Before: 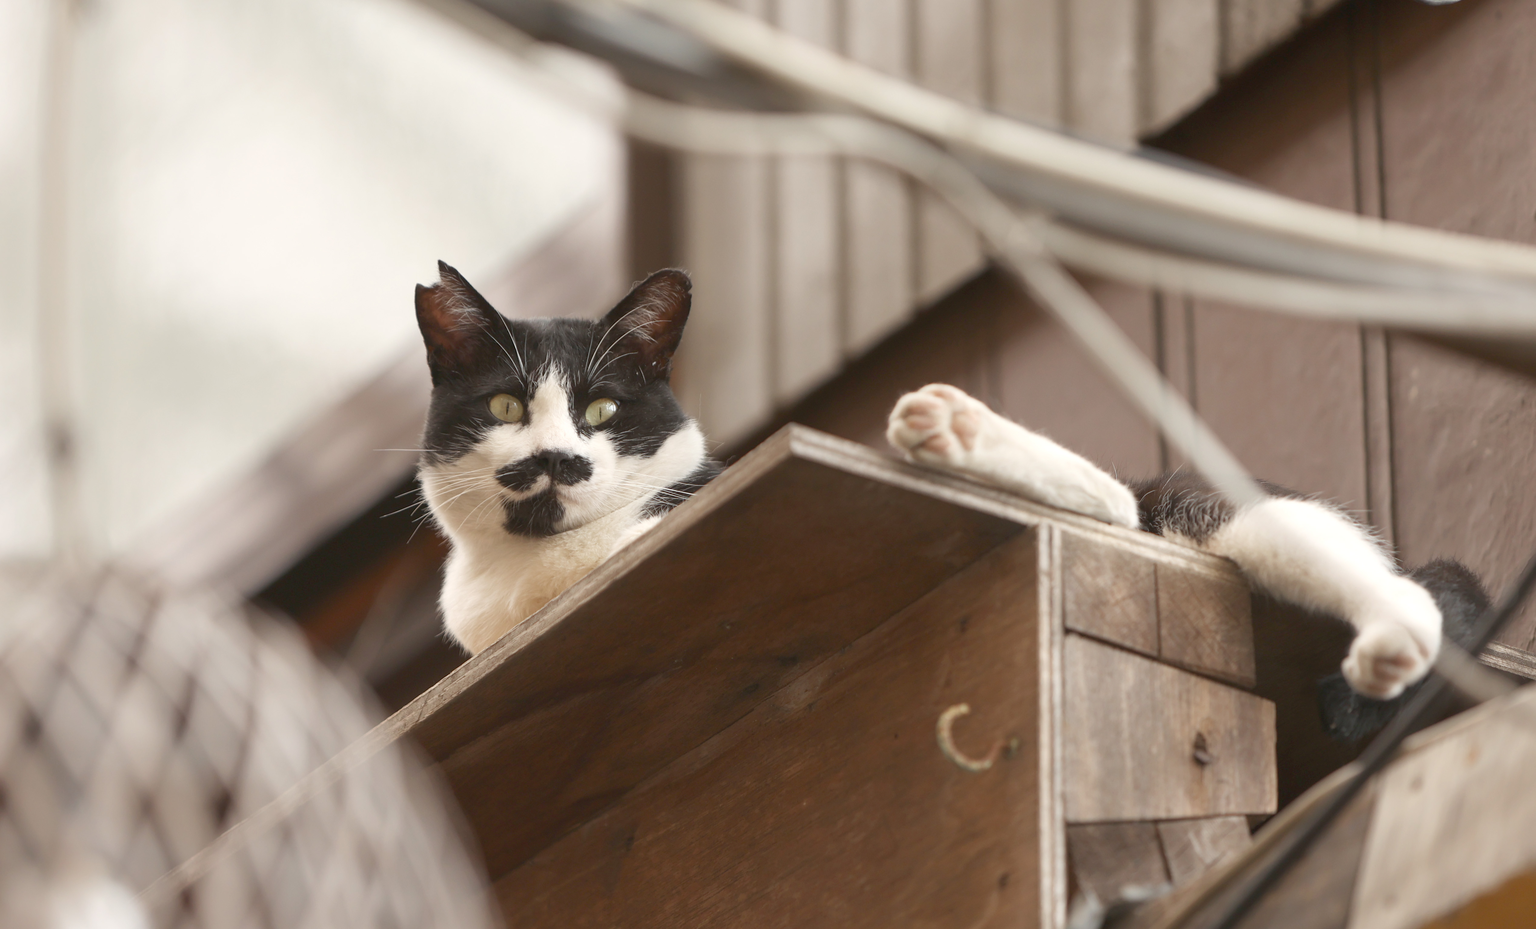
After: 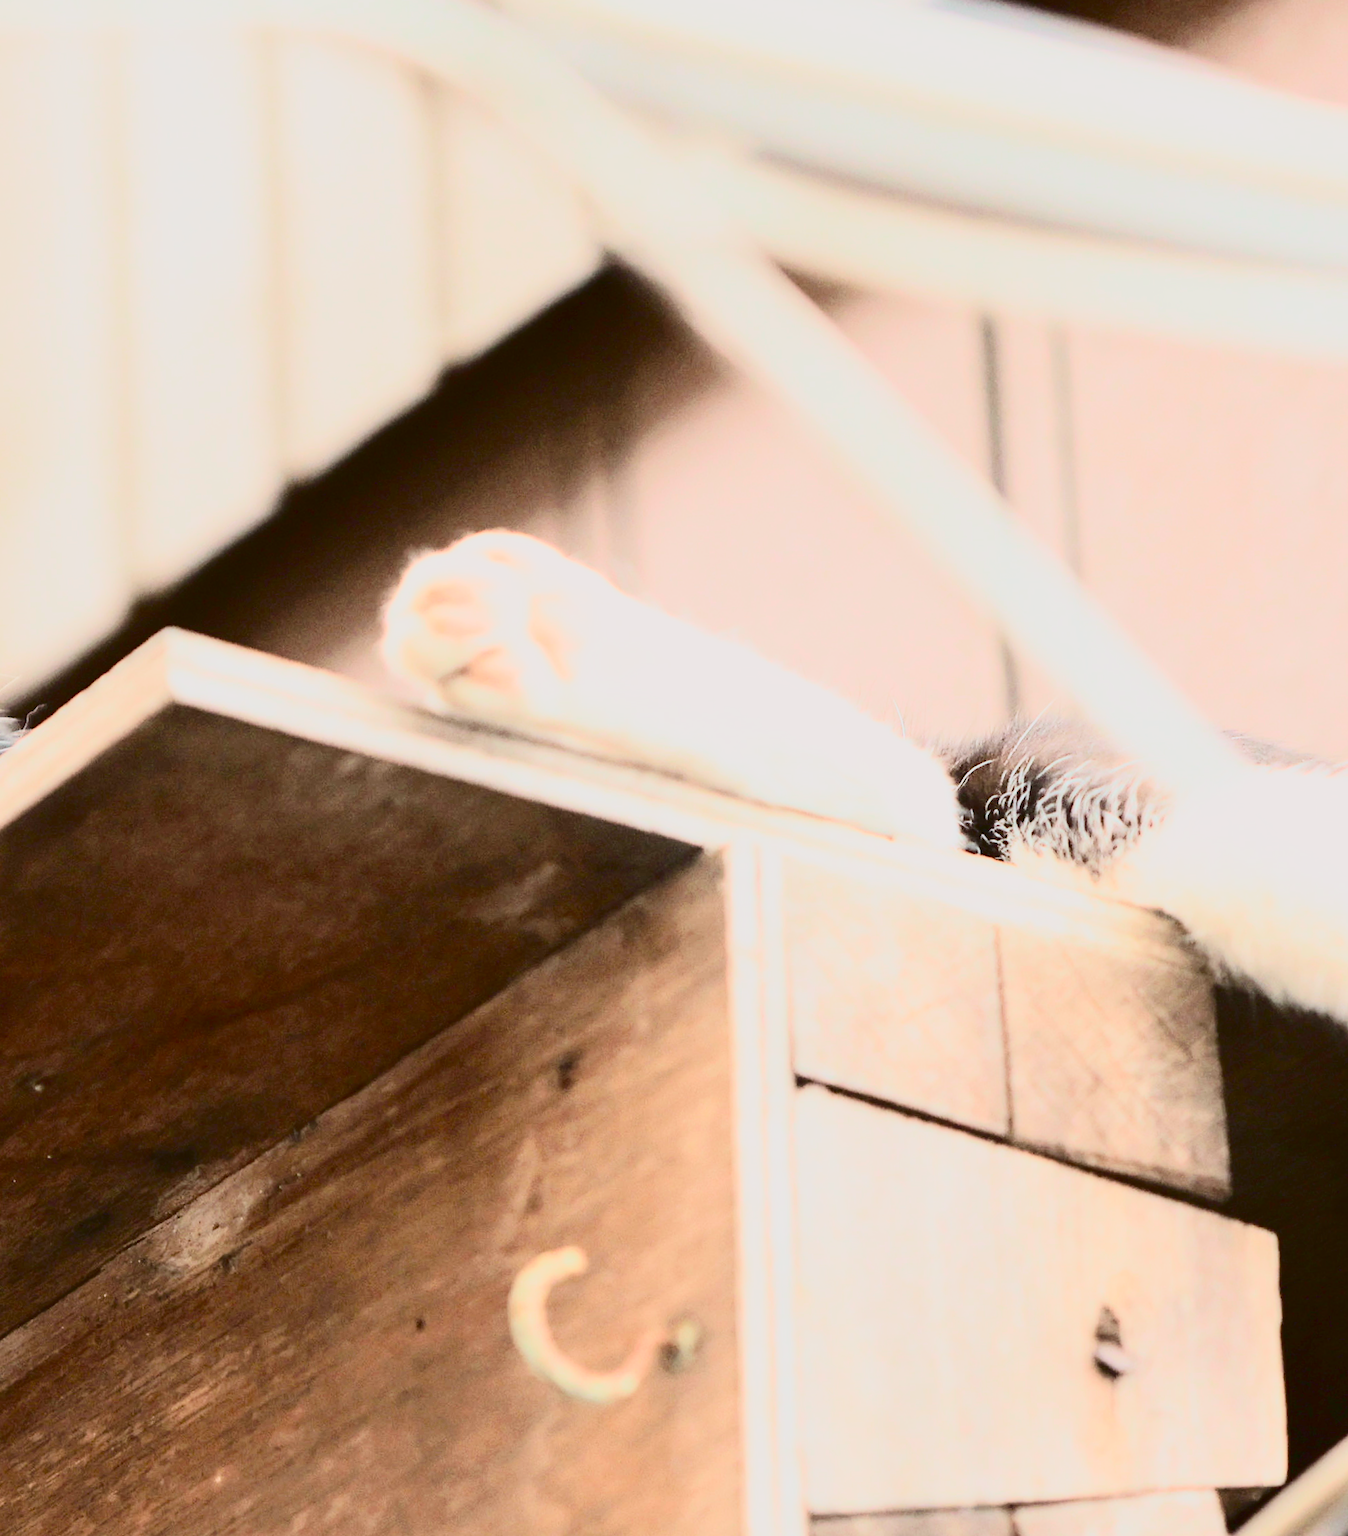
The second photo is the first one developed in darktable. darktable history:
exposure: black level correction 0, exposure 1.7 EV, compensate exposure bias true, compensate highlight preservation false
white balance: red 0.925, blue 1.046
tone curve: curves: ch0 [(0, 0.019) (0.204, 0.162) (0.491, 0.519) (0.748, 0.765) (1, 0.919)]; ch1 [(0, 0) (0.201, 0.113) (0.372, 0.282) (0.443, 0.434) (0.496, 0.504) (0.566, 0.585) (0.761, 0.803) (1, 1)]; ch2 [(0, 0) (0.434, 0.447) (0.483, 0.487) (0.555, 0.563) (0.697, 0.68) (1, 1)], color space Lab, independent channels, preserve colors none
filmic rgb: black relative exposure -7.75 EV, white relative exposure 4.4 EV, threshold 3 EV, target black luminance 0%, hardness 3.76, latitude 50.51%, contrast 1.074, highlights saturation mix 10%, shadows ↔ highlights balance -0.22%, color science v4 (2020), enable highlight reconstruction true
crop: left 45.721%, top 13.393%, right 14.118%, bottom 10.01%
contrast brightness saturation: contrast 0.5, saturation -0.1
rotate and perspective: rotation -1.32°, lens shift (horizontal) -0.031, crop left 0.015, crop right 0.985, crop top 0.047, crop bottom 0.982
